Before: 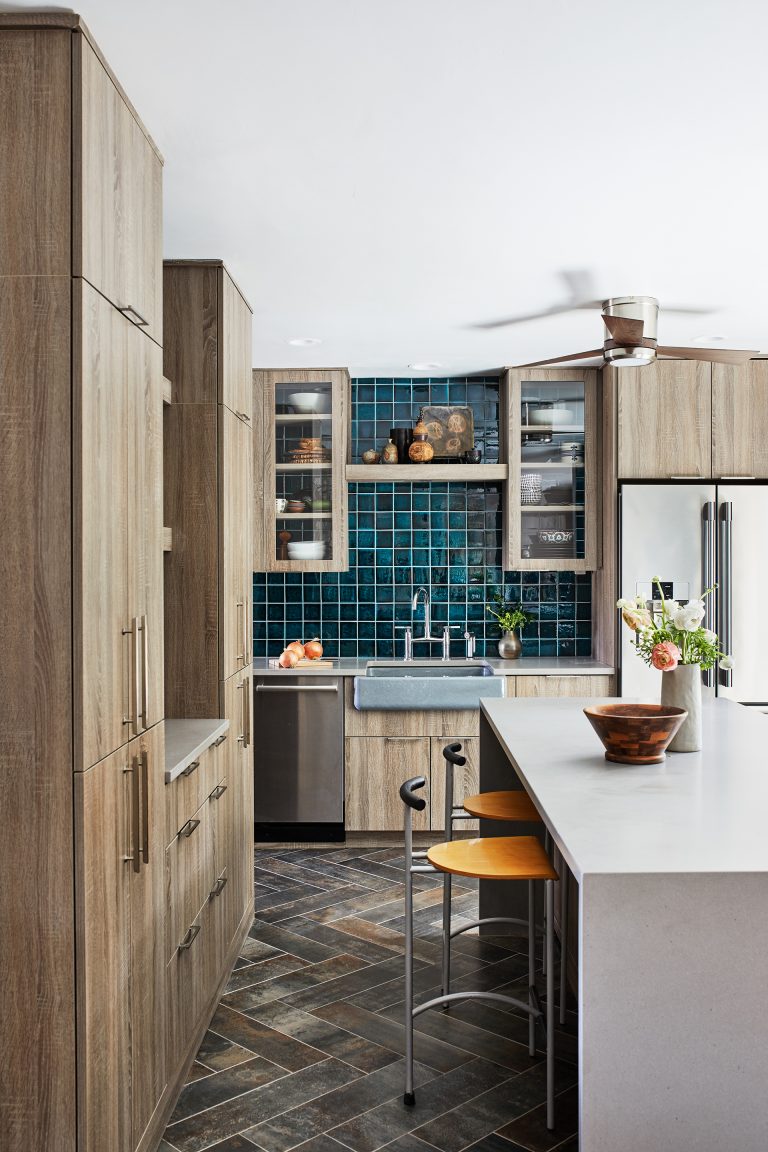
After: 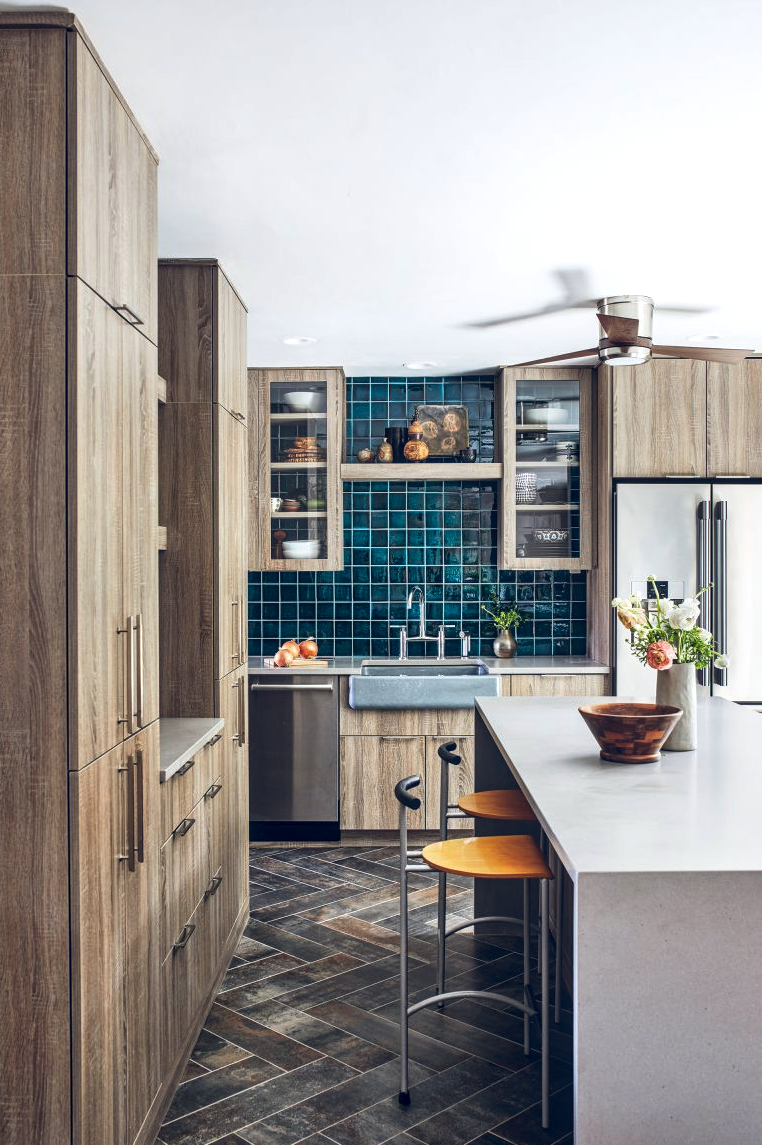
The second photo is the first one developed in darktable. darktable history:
crop and rotate: left 0.722%, top 0.15%, bottom 0.413%
color balance rgb: global offset › luminance 0.391%, global offset › chroma 0.206%, global offset › hue 254.39°, perceptual saturation grading › global saturation 0.984%, perceptual brilliance grading › highlights 4.611%, perceptual brilliance grading › shadows -9.691%, global vibrance 20%
local contrast: on, module defaults
